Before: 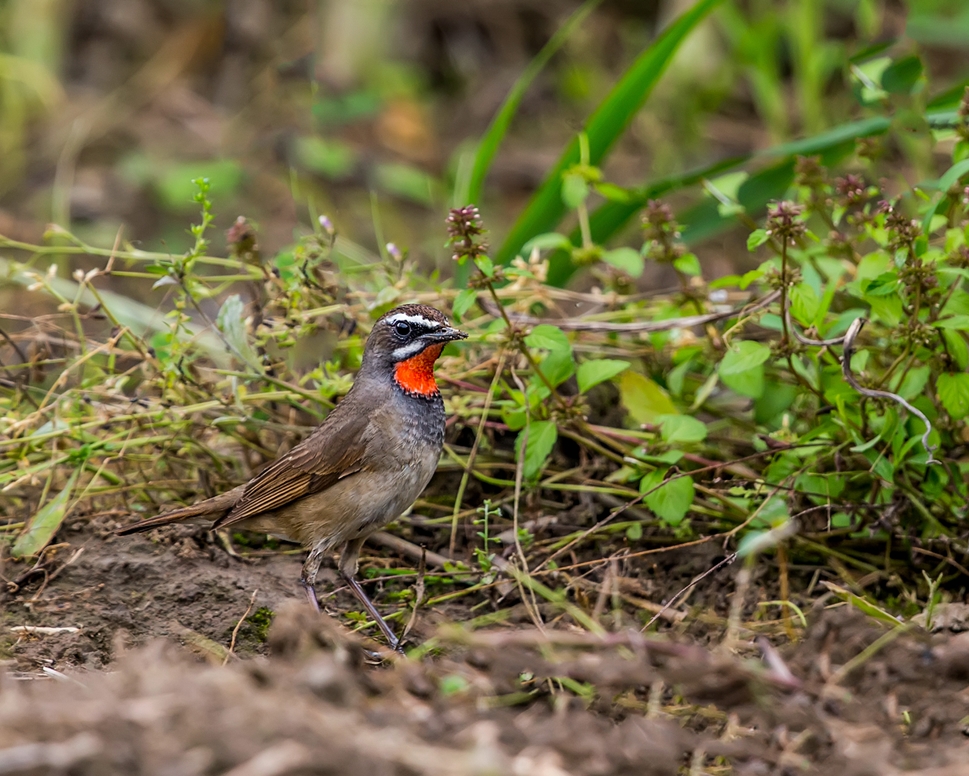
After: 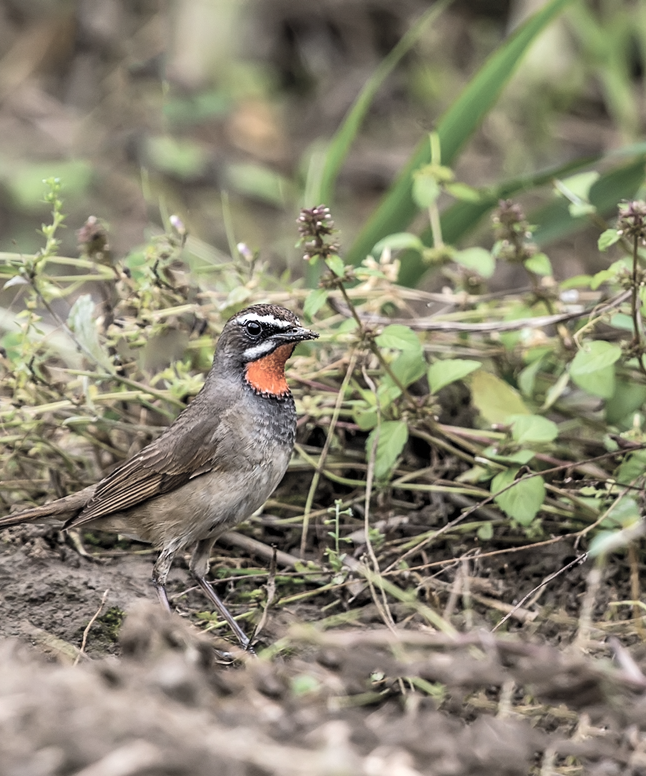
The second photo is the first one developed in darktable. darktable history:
contrast brightness saturation: brightness 0.184, saturation -0.508
shadows and highlights: shadows 22.67, highlights -48.92, soften with gaussian
local contrast: mode bilateral grid, contrast 100, coarseness 99, detail 108%, midtone range 0.2
crop: left 15.4%, right 17.833%
tone equalizer: -8 EV -0.408 EV, -7 EV -0.358 EV, -6 EV -0.366 EV, -5 EV -0.246 EV, -3 EV 0.205 EV, -2 EV 0.348 EV, -1 EV 0.363 EV, +0 EV 0.396 EV, edges refinement/feathering 500, mask exposure compensation -1.57 EV, preserve details no
